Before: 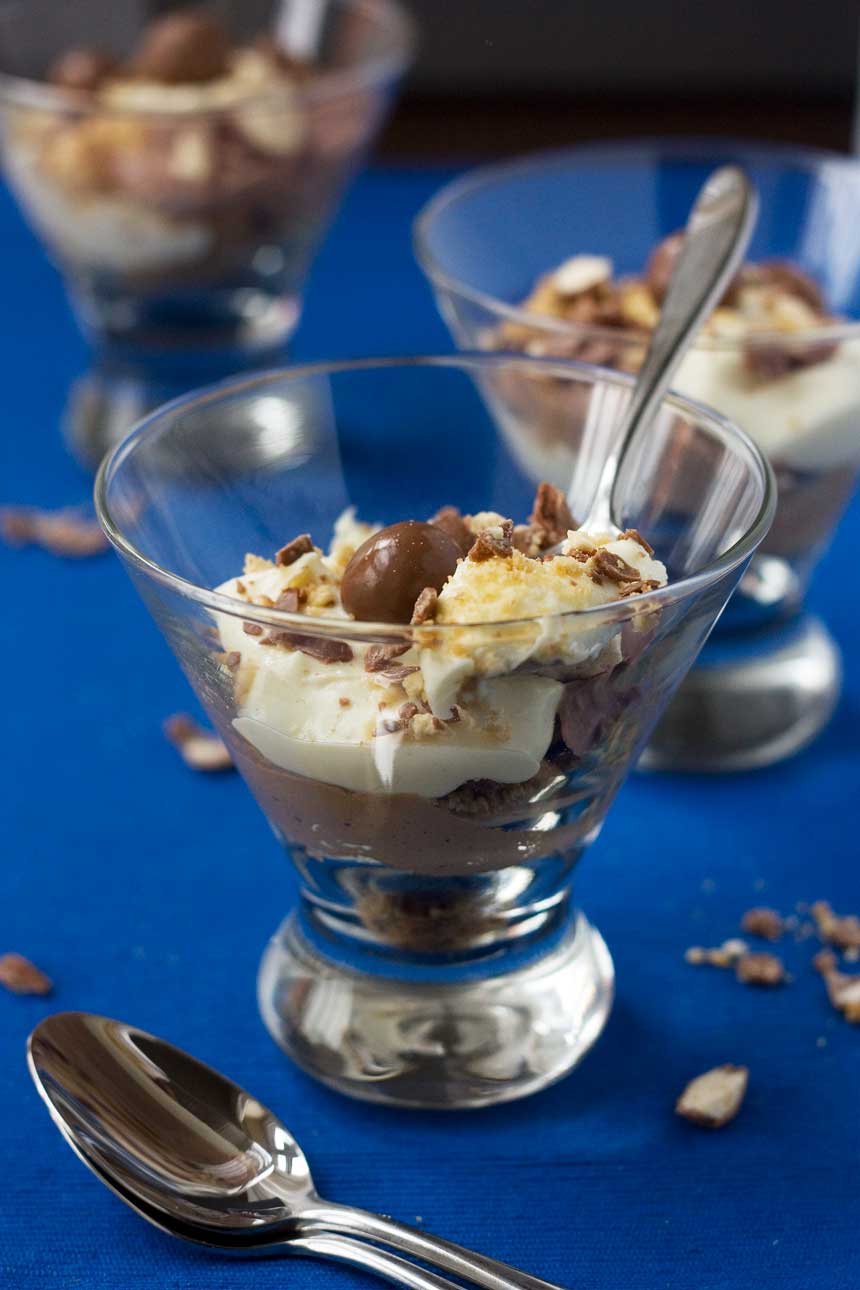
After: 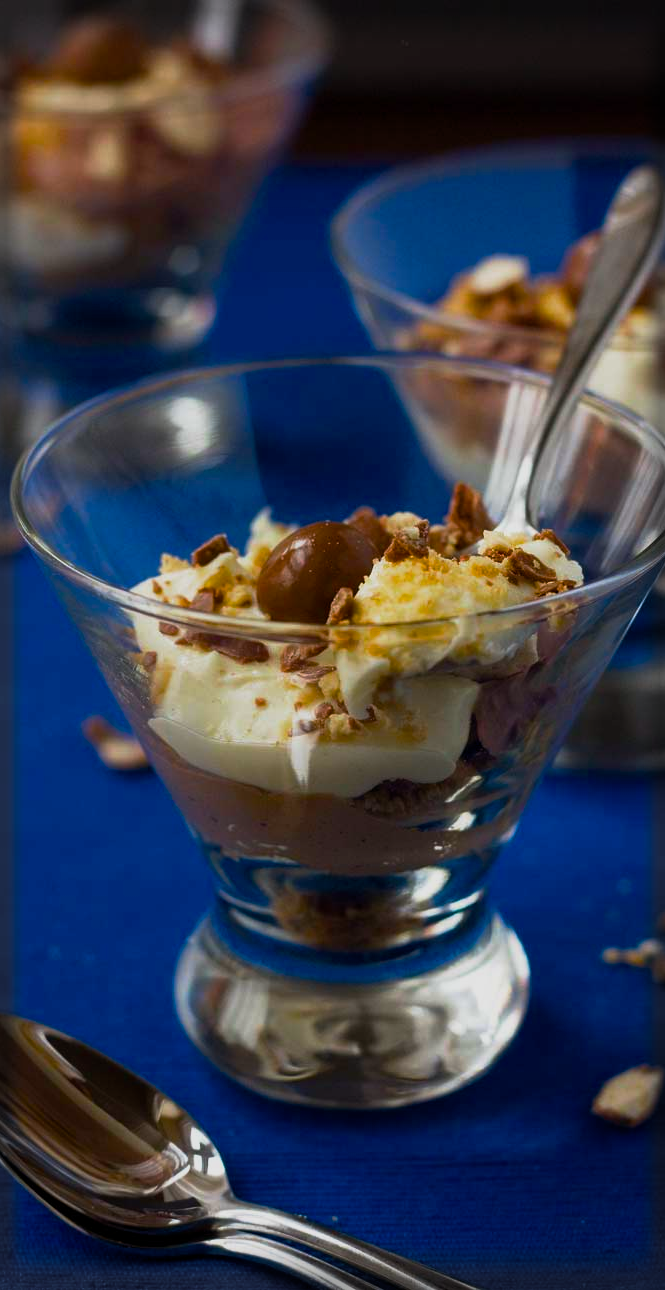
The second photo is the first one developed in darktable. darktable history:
vignetting: fall-off start 92.84%, fall-off radius 5.45%, automatic ratio true, width/height ratio 1.331, shape 0.04
base curve: curves: ch0 [(0, 0) (0.257, 0.25) (0.482, 0.586) (0.757, 0.871) (1, 1)], preserve colors none
color balance rgb: shadows lift › chroma 2.009%, shadows lift › hue 50.56°, perceptual saturation grading › global saturation 23.443%, perceptual saturation grading › highlights -24.568%, perceptual saturation grading › mid-tones 23.97%, perceptual saturation grading › shadows 40.227%, perceptual brilliance grading › highlights 9.575%, perceptual brilliance grading › mid-tones 5.362%, global vibrance 20%
crop: left 9.863%, right 12.747%
exposure: exposure -0.956 EV, compensate highlight preservation false
